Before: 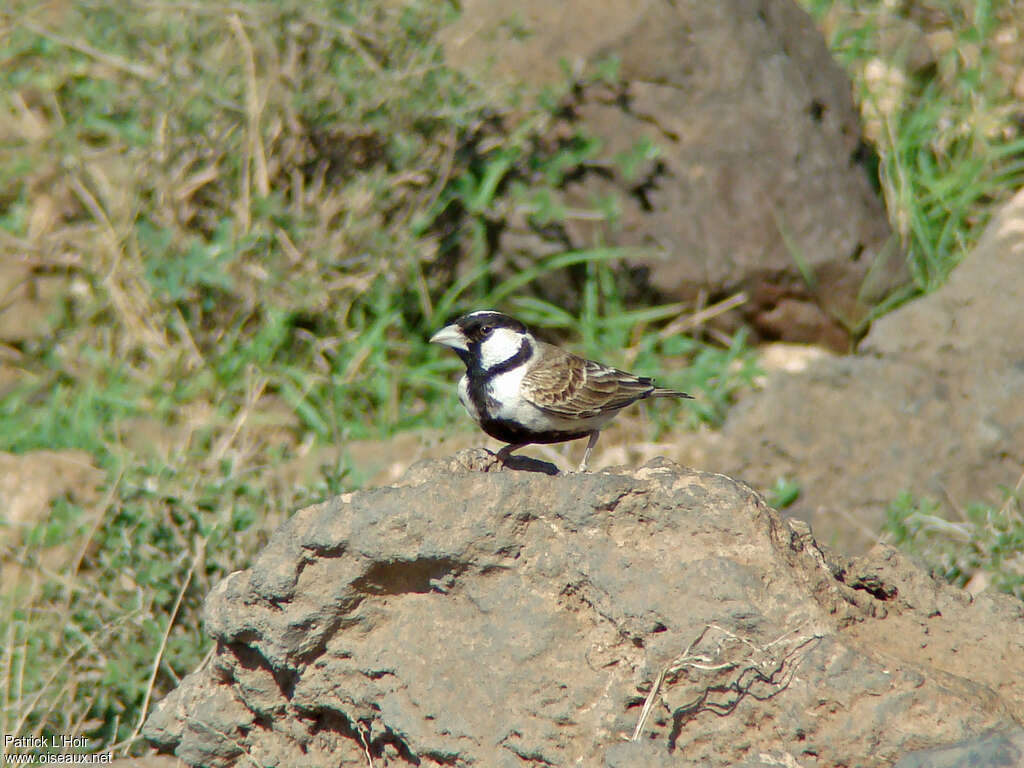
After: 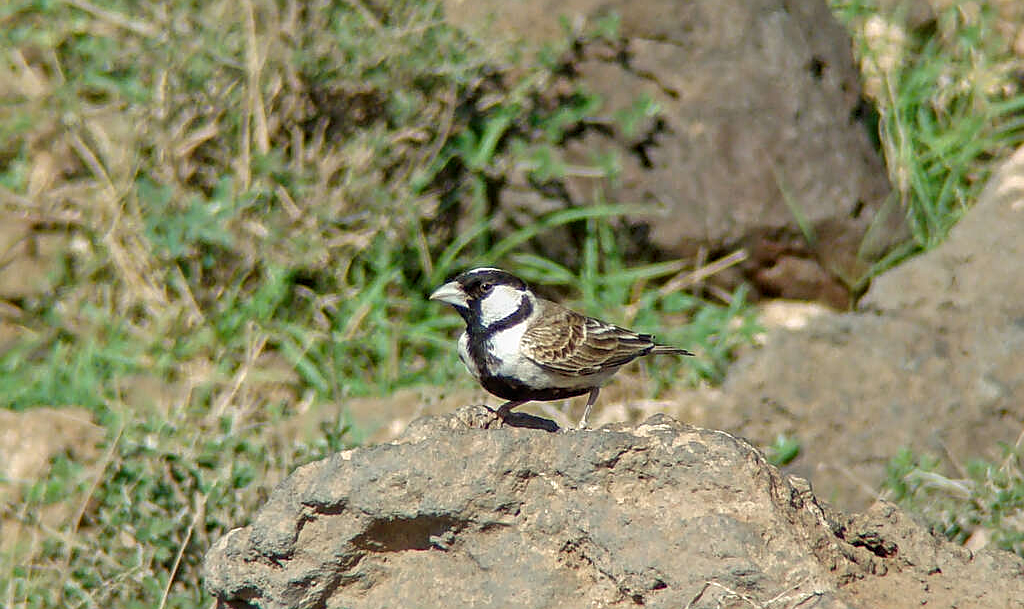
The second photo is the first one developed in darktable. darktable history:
sharpen: on, module defaults
local contrast: on, module defaults
levels: black 0.103%
crop and rotate: top 5.666%, bottom 14.975%
